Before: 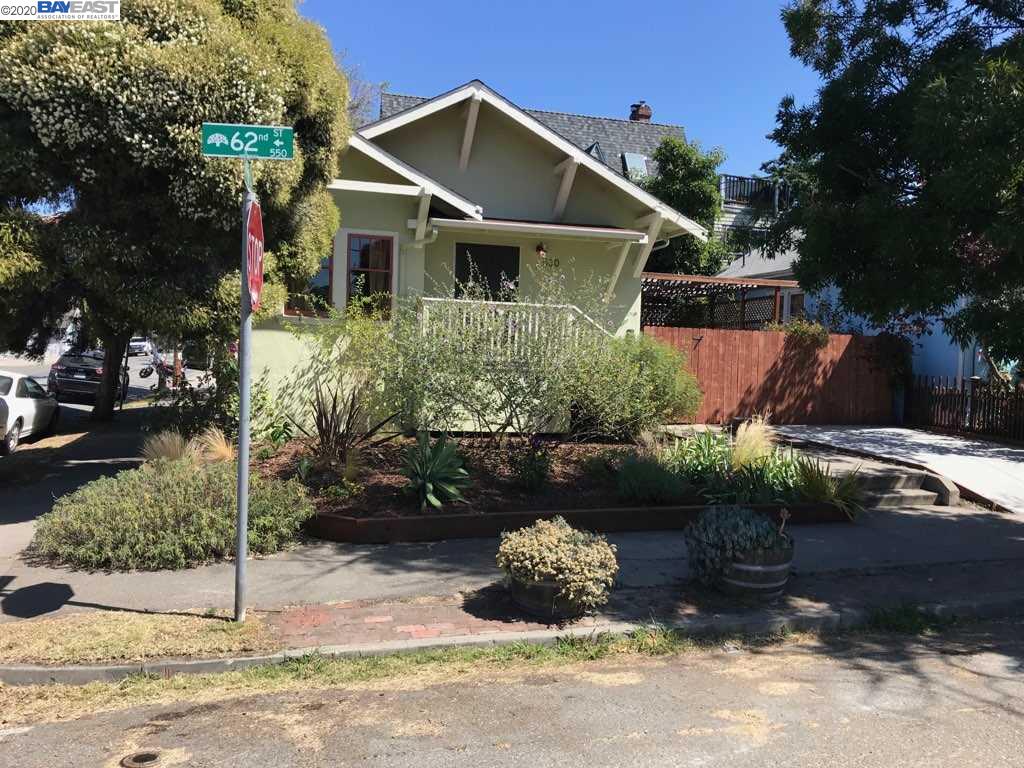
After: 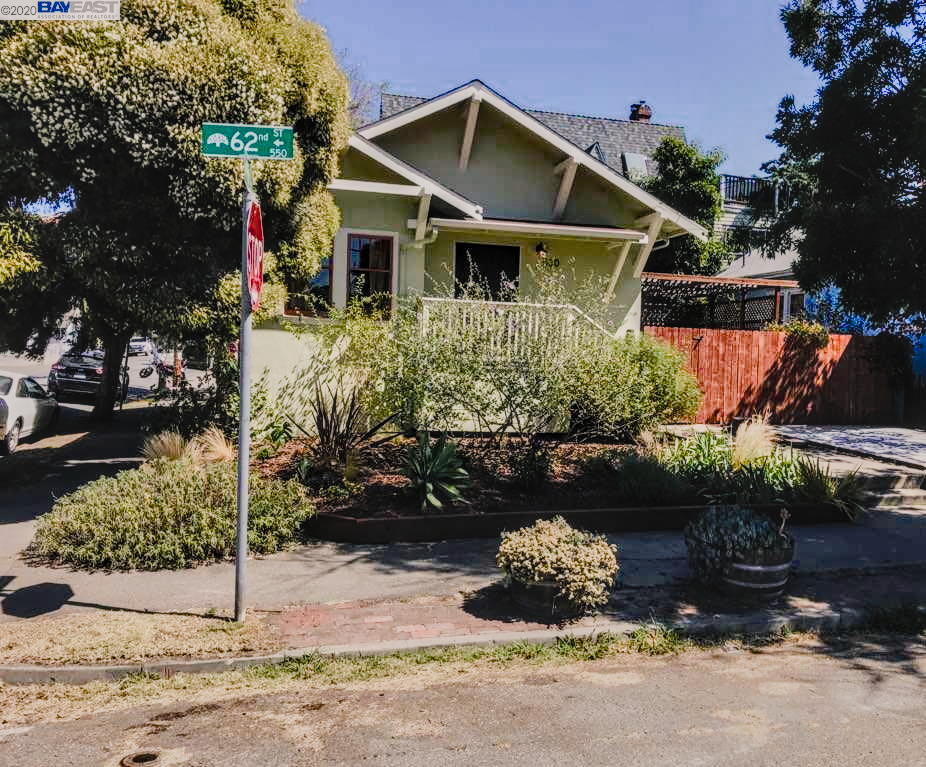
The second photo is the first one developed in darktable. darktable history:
tone equalizer: -8 EV -0.711 EV, -7 EV -0.69 EV, -6 EV -0.619 EV, -5 EV -0.36 EV, -3 EV 0.39 EV, -2 EV 0.6 EV, -1 EV 0.685 EV, +0 EV 0.733 EV, edges refinement/feathering 500, mask exposure compensation -1.57 EV, preserve details no
shadows and highlights: shadows 49.3, highlights -42.31, shadows color adjustment 97.99%, highlights color adjustment 59.09%, soften with gaussian
filmic rgb: black relative exposure -7.65 EV, white relative exposure 4.56 EV, hardness 3.61, color science v5 (2021), contrast in shadows safe, contrast in highlights safe
crop: right 9.48%, bottom 0.024%
color zones: curves: ch0 [(0.25, 0.5) (0.428, 0.473) (0.75, 0.5)]; ch1 [(0.243, 0.479) (0.398, 0.452) (0.75, 0.5)]
local contrast: highlights 6%, shadows 0%, detail 134%
color balance rgb: highlights gain › chroma 2.047%, highlights gain › hue 46.15°, perceptual saturation grading › global saturation 27.212%, perceptual saturation grading › highlights -28.309%, perceptual saturation grading › mid-tones 15.481%, perceptual saturation grading › shadows 33.269%, perceptual brilliance grading › mid-tones 10.314%, perceptual brilliance grading › shadows 14.21%, saturation formula JzAzBz (2021)
